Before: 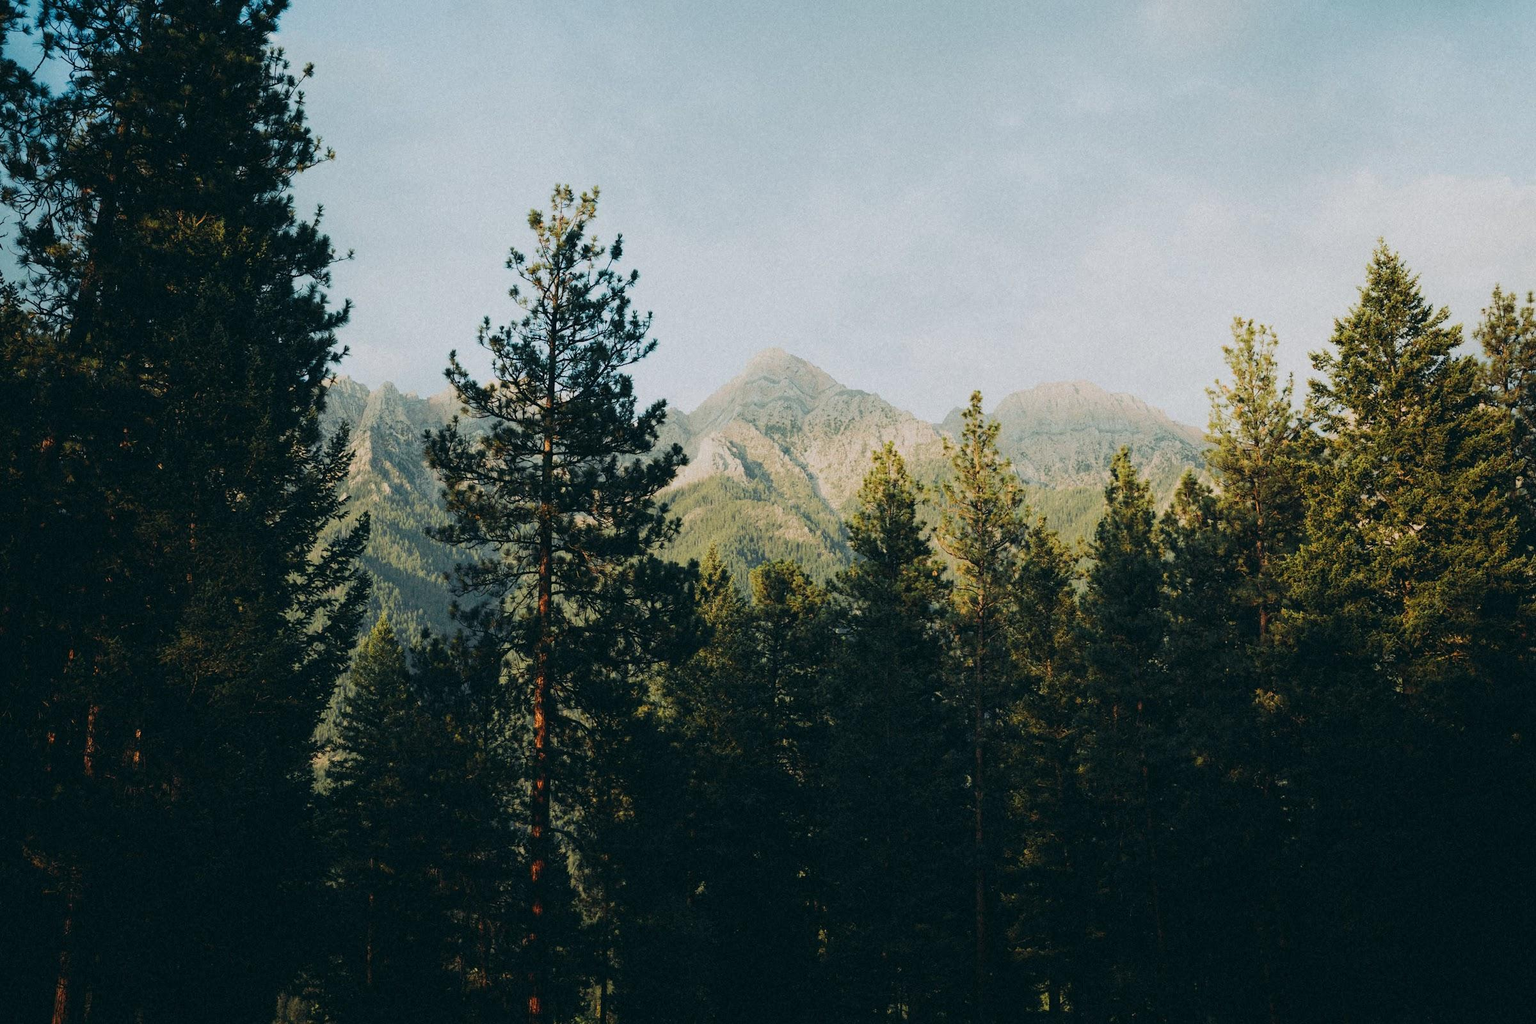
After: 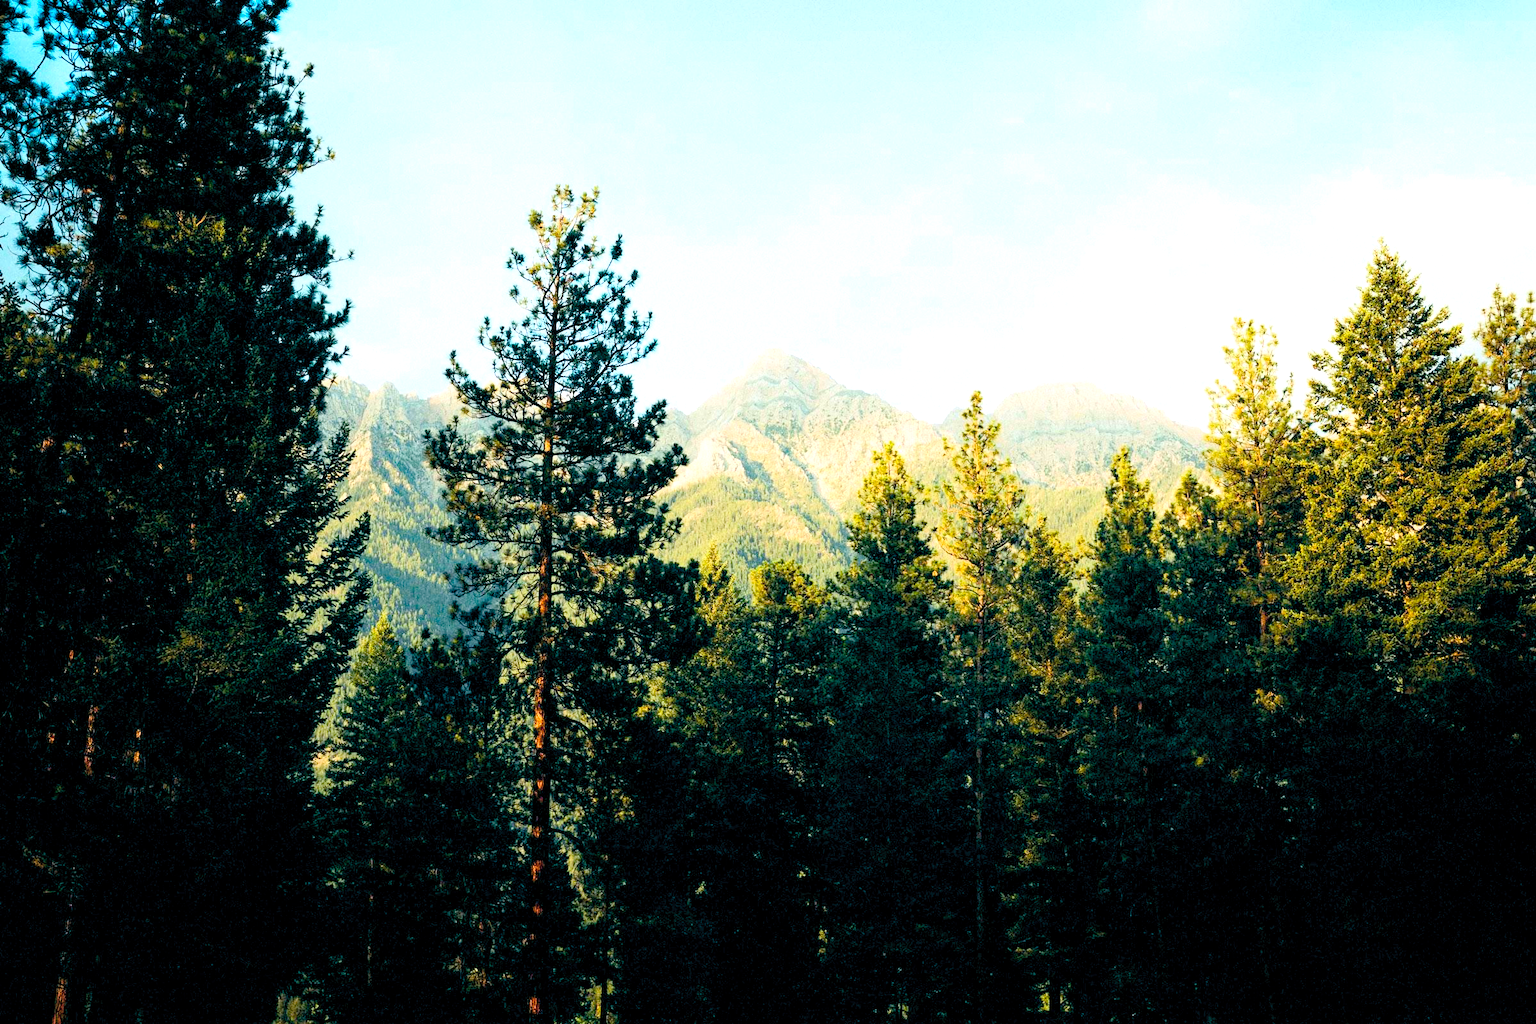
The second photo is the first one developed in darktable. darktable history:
contrast brightness saturation: contrast 0.14, brightness 0.21
exposure: black level correction 0.008, exposure 0.979 EV, compensate highlight preservation false
color balance rgb: perceptual saturation grading › global saturation 20%, perceptual saturation grading › highlights -25%, perceptual saturation grading › shadows 25%, global vibrance 50%
